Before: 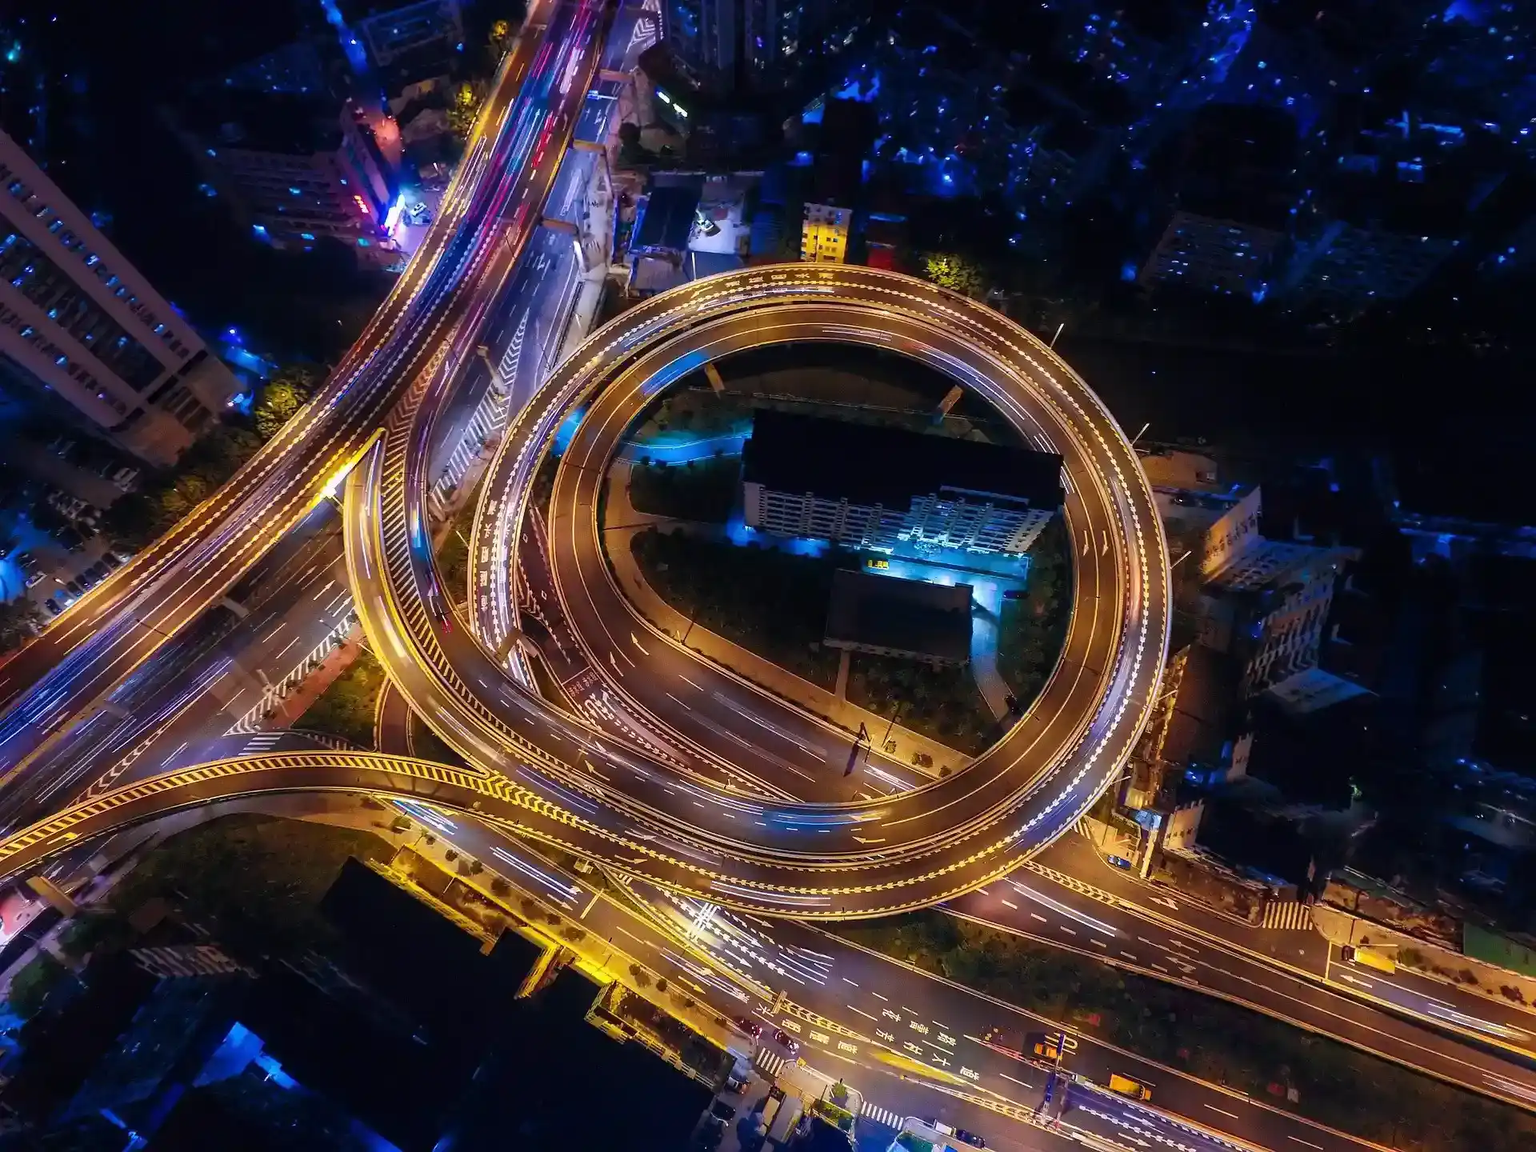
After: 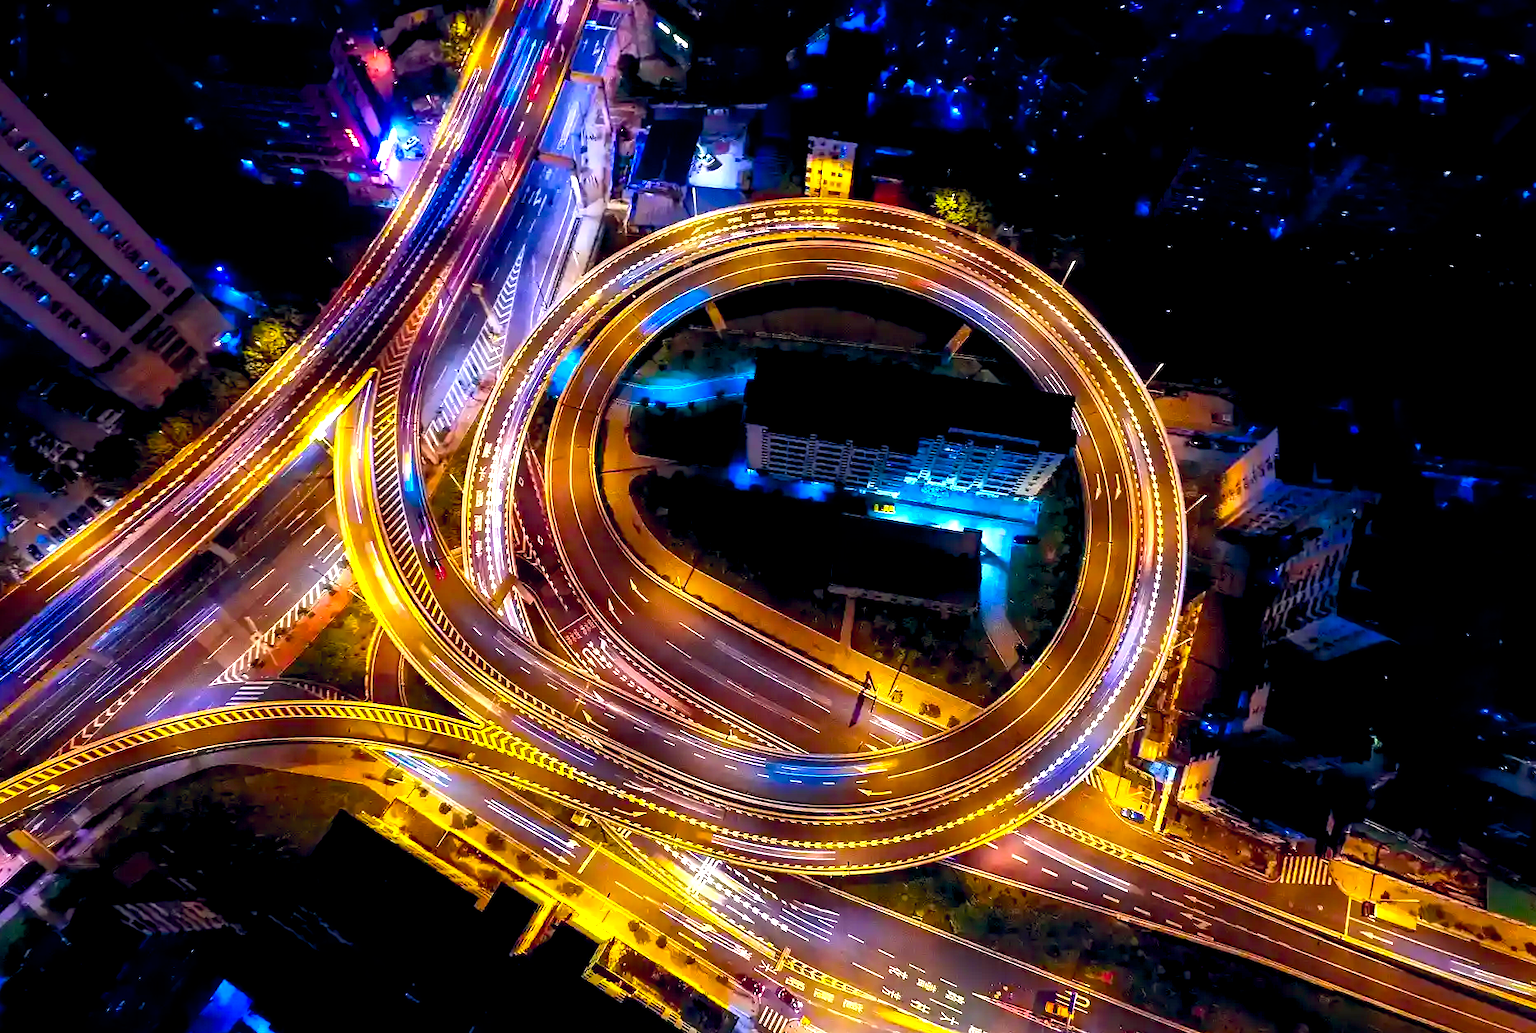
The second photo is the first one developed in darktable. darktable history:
exposure: black level correction 0.008, exposure 0.986 EV, compensate highlight preservation false
crop: left 1.263%, top 6.114%, right 1.564%, bottom 6.709%
color balance rgb: shadows lift › luminance -20.386%, global offset › chroma 0.105%, global offset › hue 249.58°, perceptual saturation grading › global saturation 24.892%, global vibrance 34.213%
vignetting: fall-off start 71.44%, brightness -0.386, saturation 0.012
